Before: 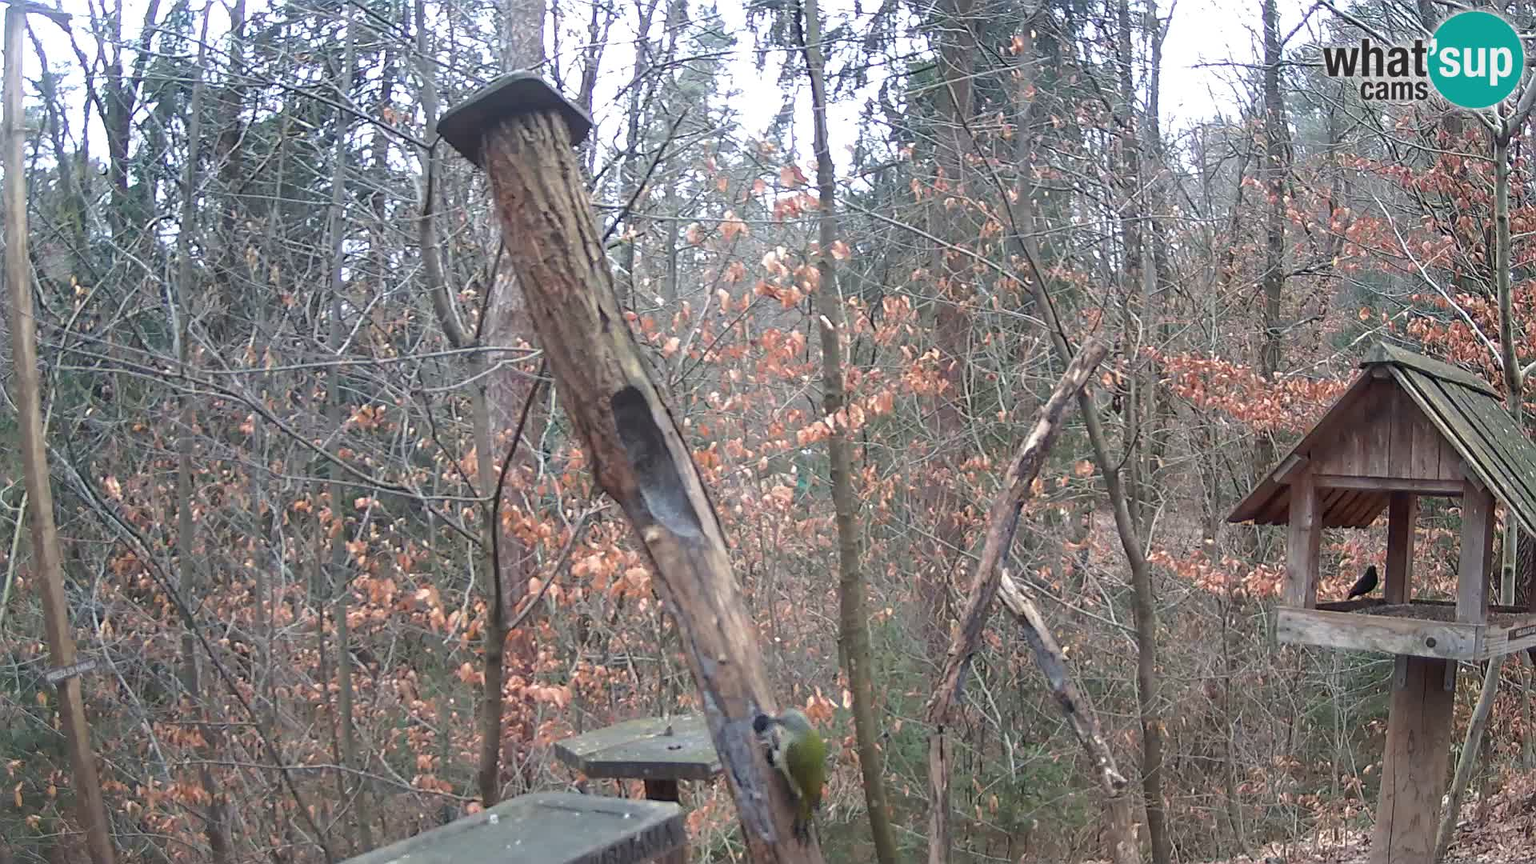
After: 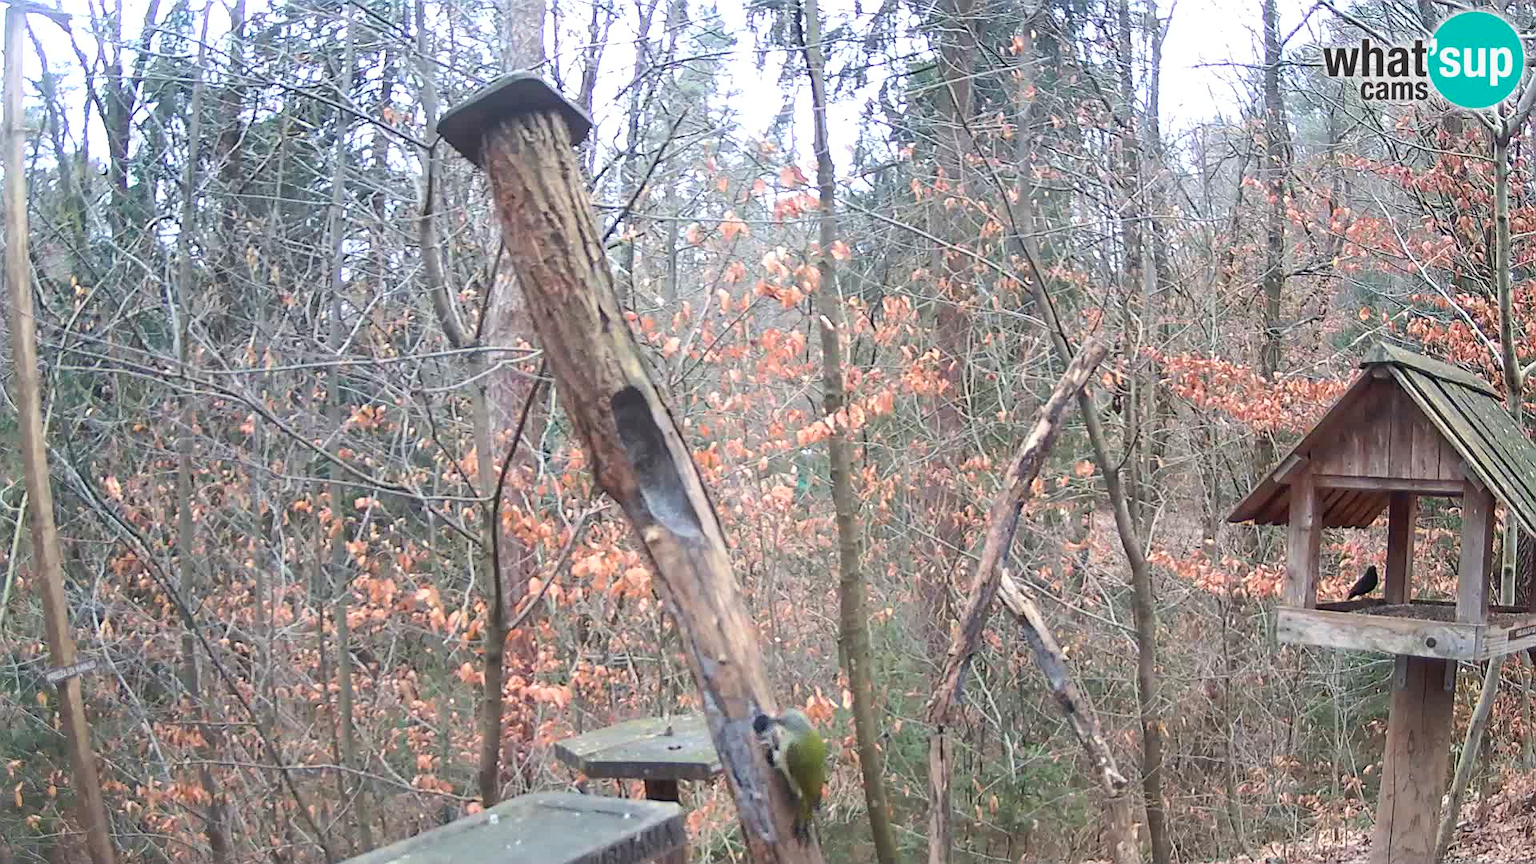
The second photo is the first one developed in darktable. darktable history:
contrast brightness saturation: contrast 0.201, brightness 0.165, saturation 0.223
